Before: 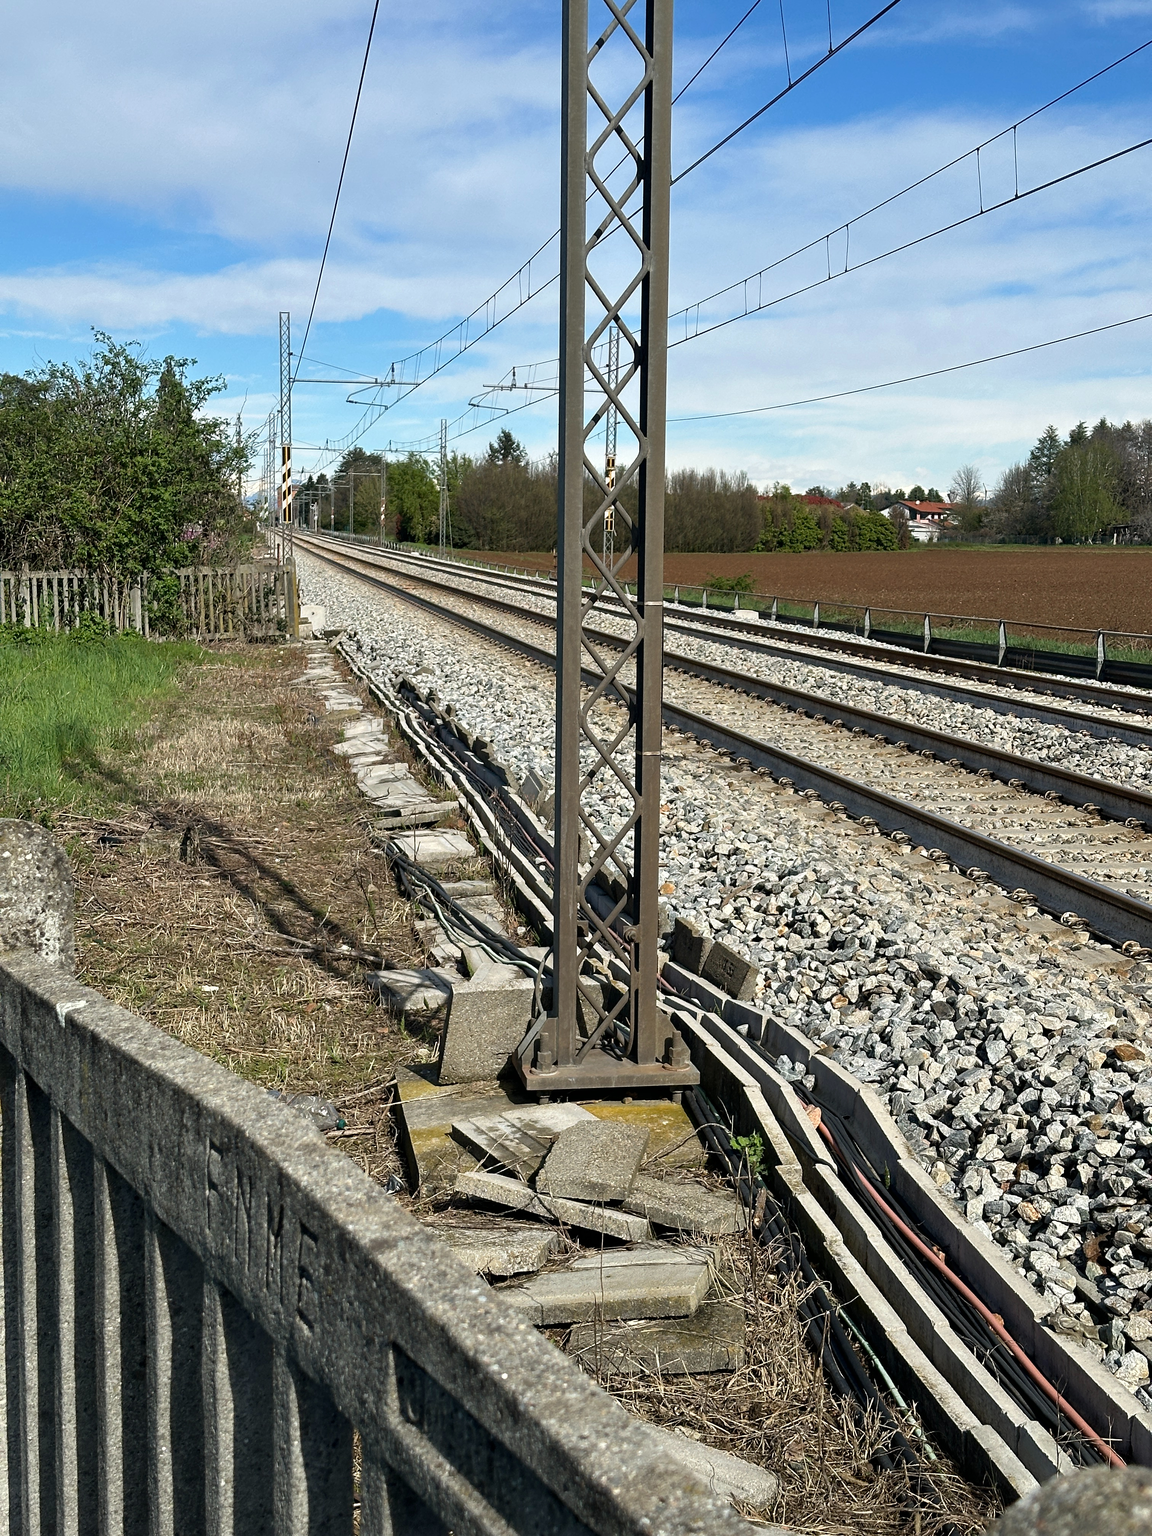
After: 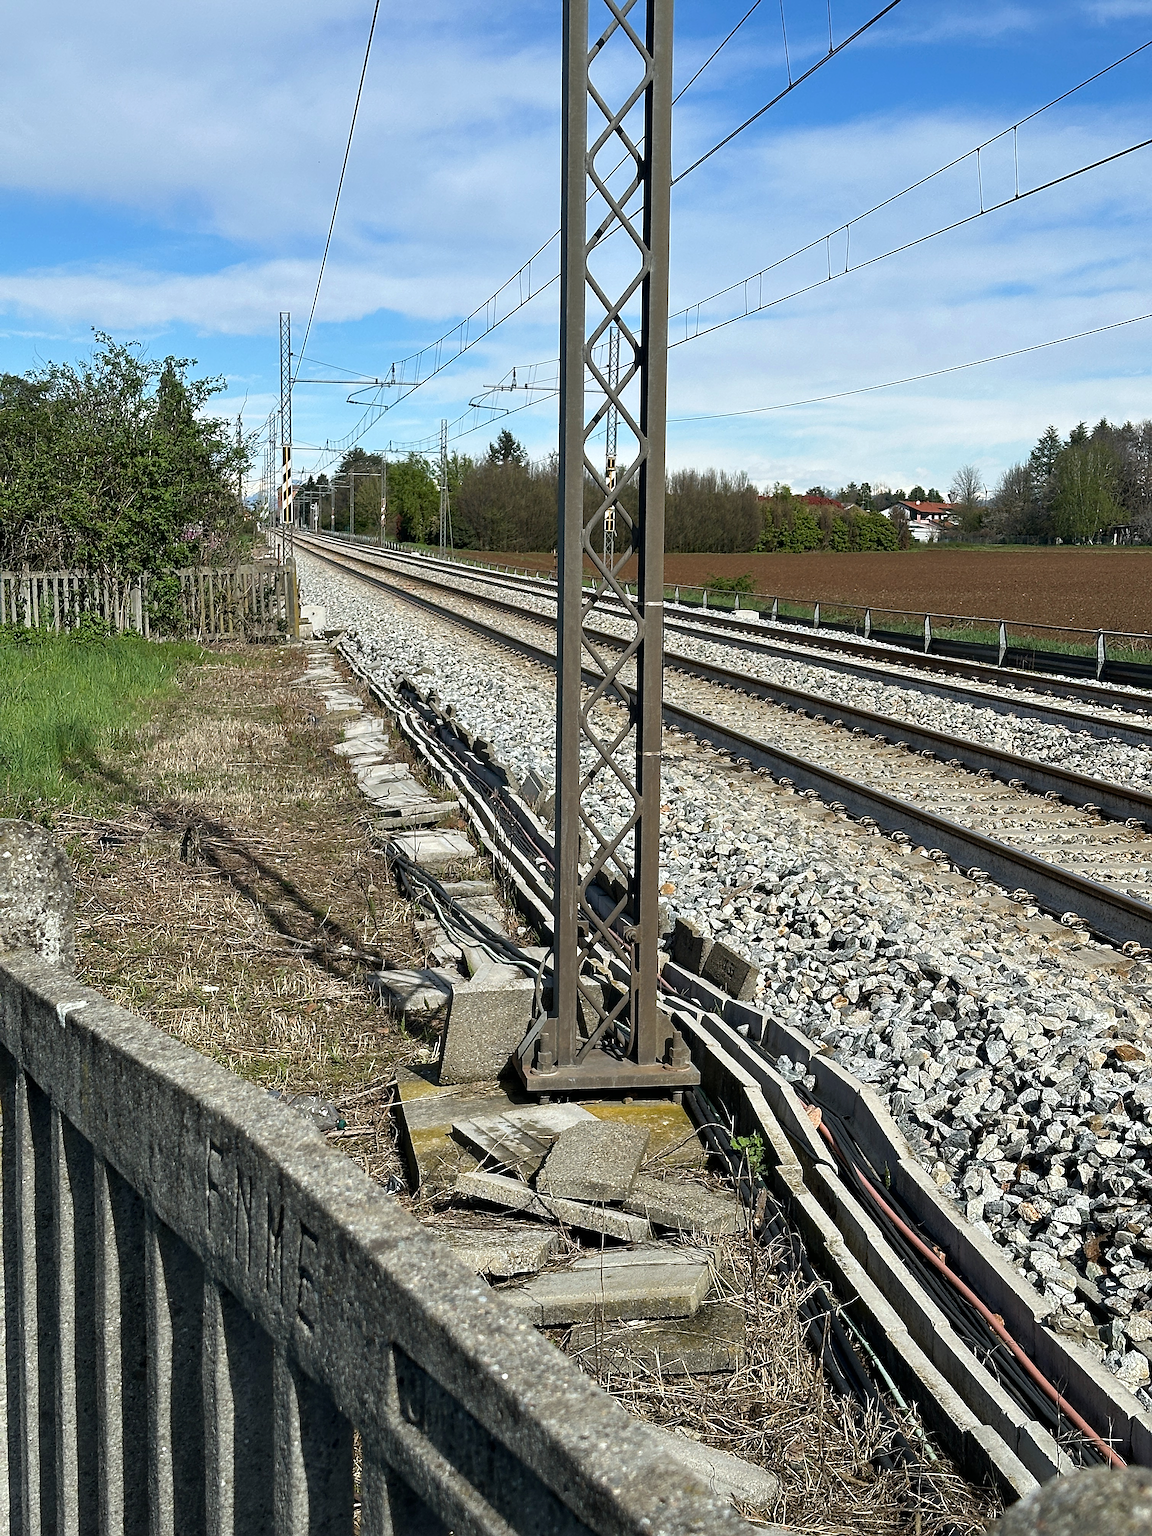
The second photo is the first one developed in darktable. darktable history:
white balance: red 0.982, blue 1.018
sharpen: on, module defaults
